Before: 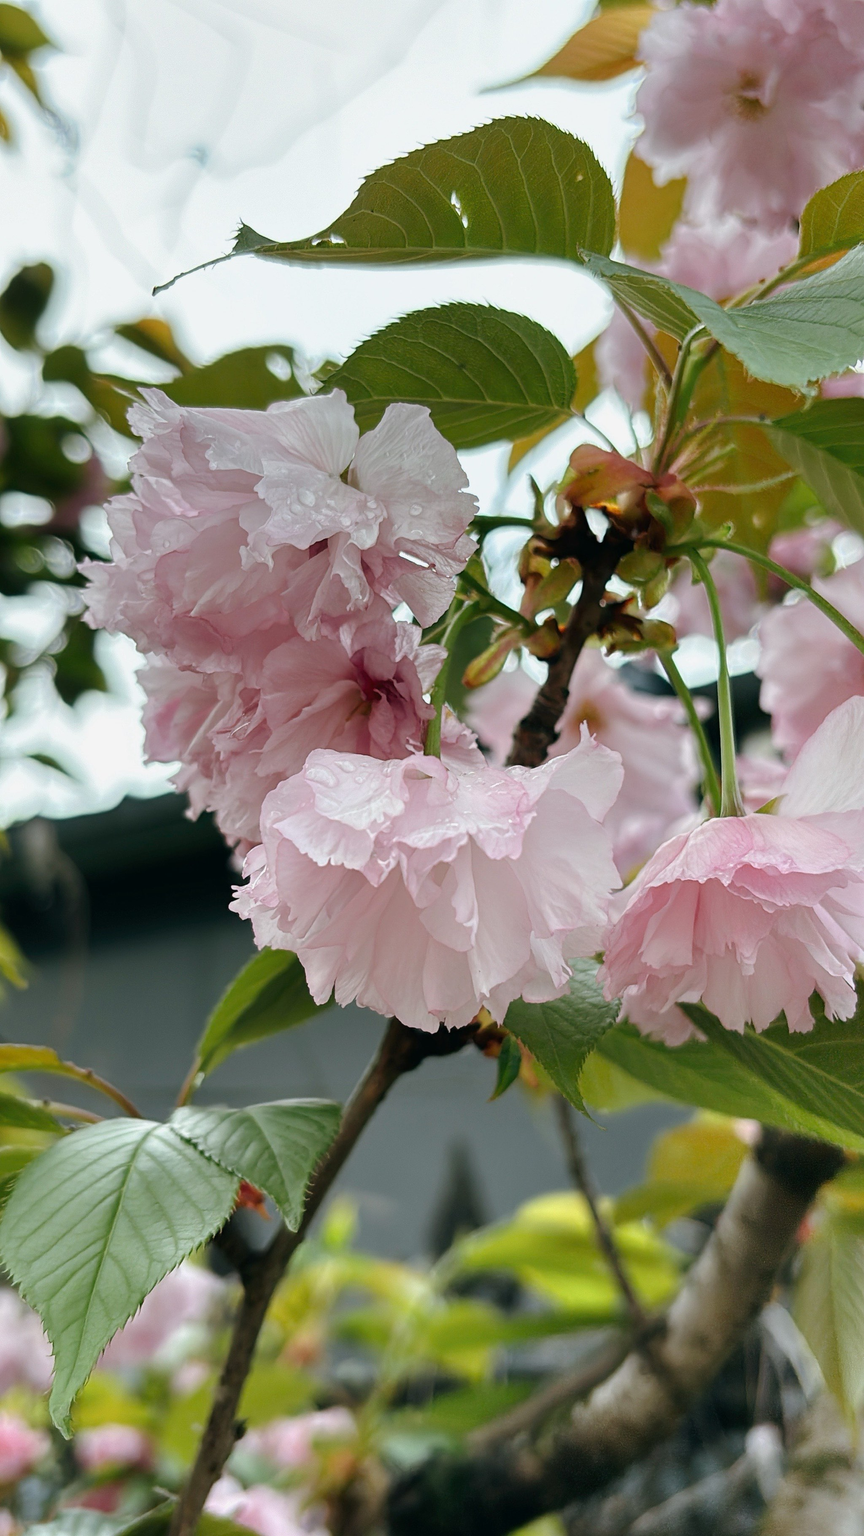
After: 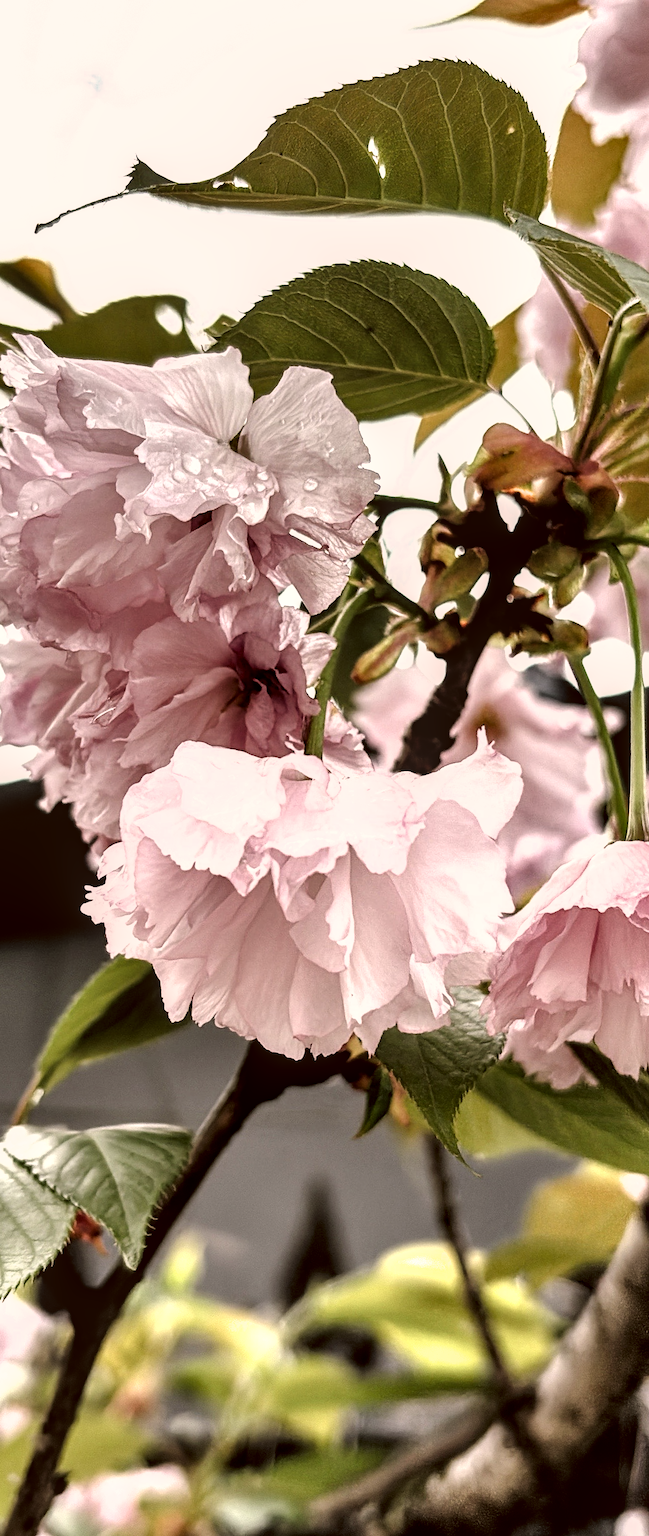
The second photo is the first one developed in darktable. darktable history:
shadows and highlights: low approximation 0.01, soften with gaussian
exposure: exposure 0.202 EV, compensate highlight preservation false
crop and rotate: angle -3.22°, left 13.929%, top 0.029%, right 10.994%, bottom 0.065%
local contrast: on, module defaults
filmic rgb: black relative exposure -8.2 EV, white relative exposure 2.23 EV, hardness 7.1, latitude 86.19%, contrast 1.7, highlights saturation mix -4.09%, shadows ↔ highlights balance -2.76%, iterations of high-quality reconstruction 0
color correction: highlights a* 10.17, highlights b* 9.79, shadows a* 8.37, shadows b* 7.67, saturation 0.814
